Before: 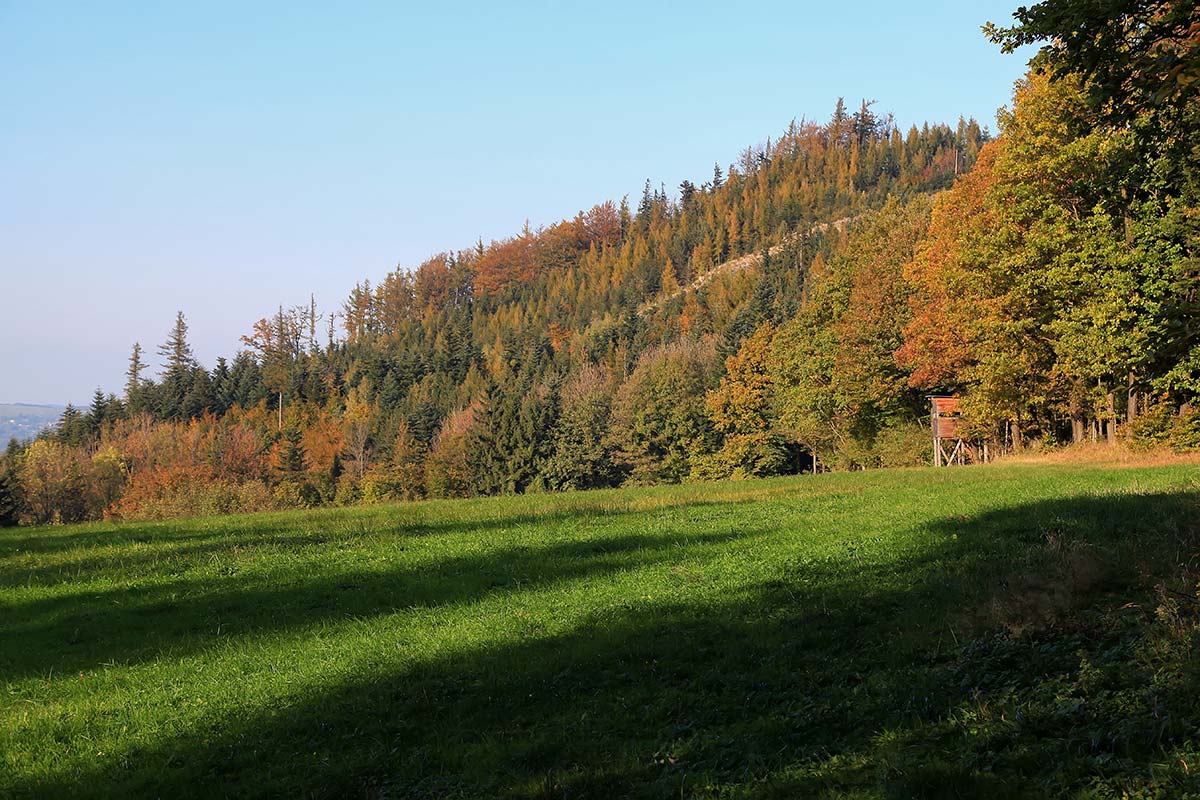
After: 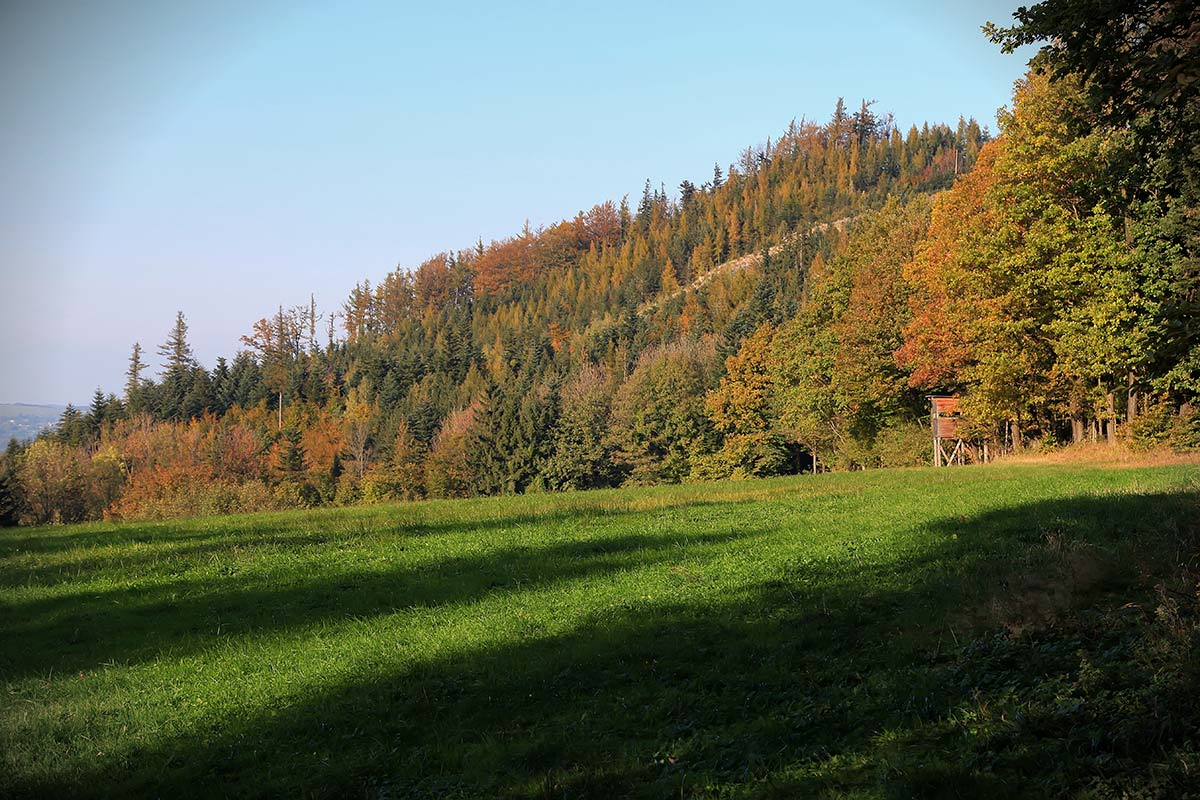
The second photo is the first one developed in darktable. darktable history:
vignetting: fall-off start 89.24%, fall-off radius 44.35%, brightness -0.863, width/height ratio 1.162
